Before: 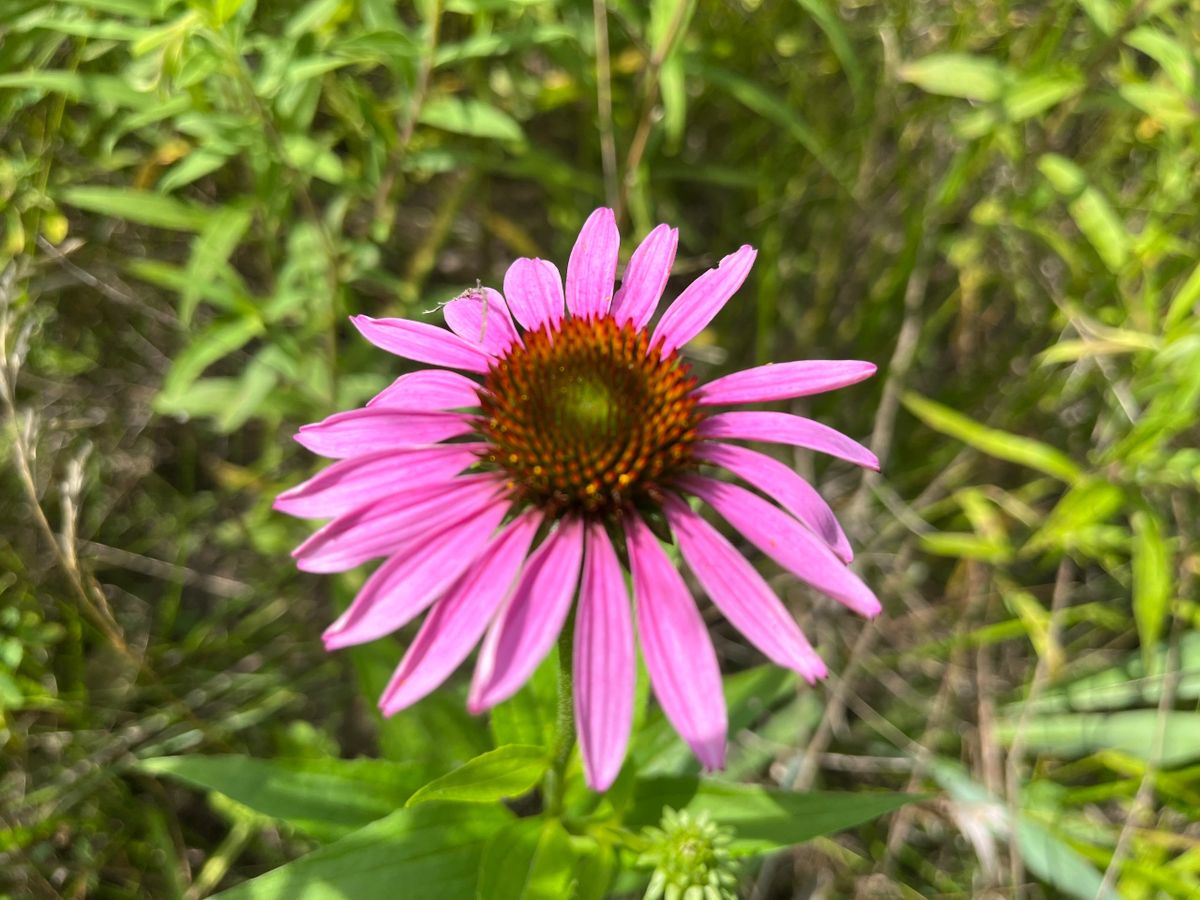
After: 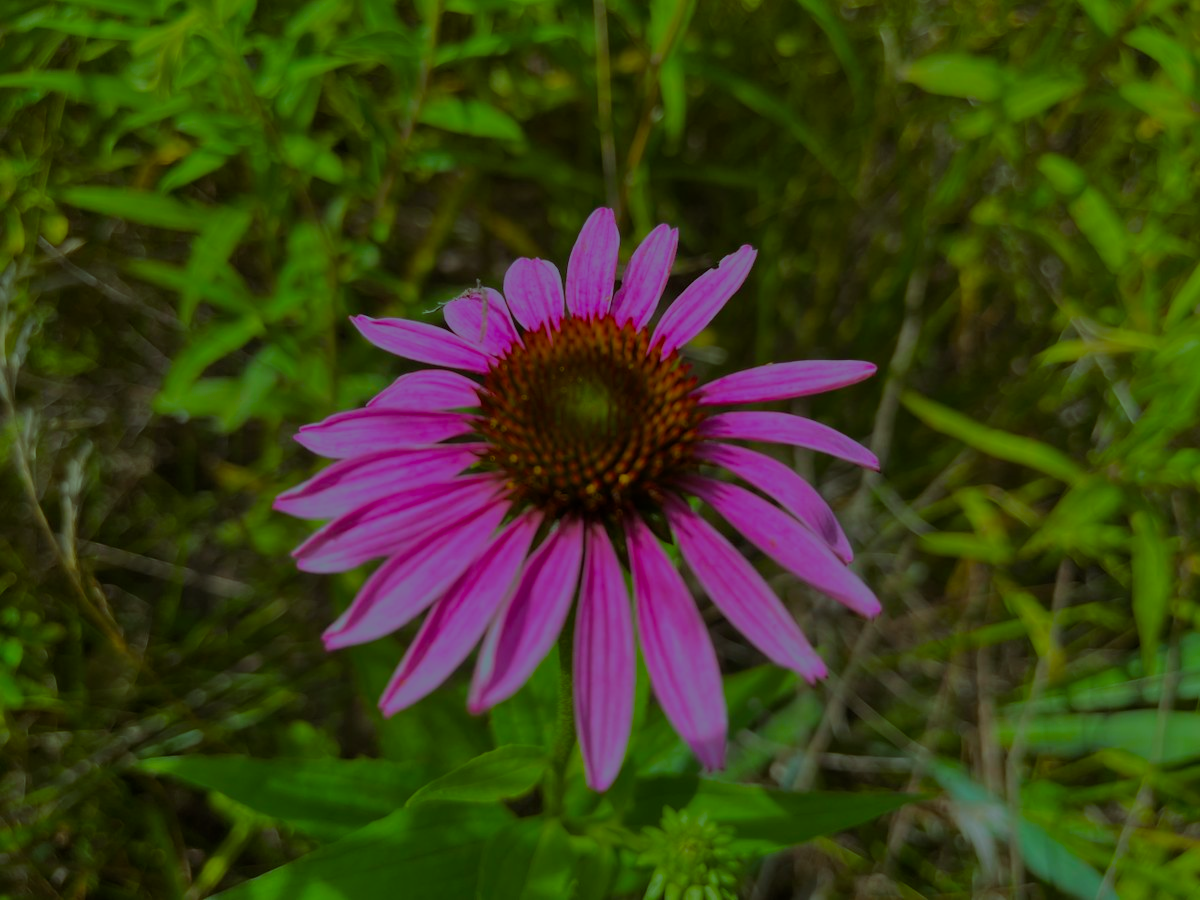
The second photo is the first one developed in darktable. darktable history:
color balance rgb: power › hue 328.7°, highlights gain › chroma 4.067%, highlights gain › hue 203.36°, linear chroma grading › shadows -30.655%, linear chroma grading › global chroma 35.272%, perceptual saturation grading › global saturation 25.465%, perceptual brilliance grading › global brilliance -47.737%, global vibrance 5.76%, contrast 3.028%
